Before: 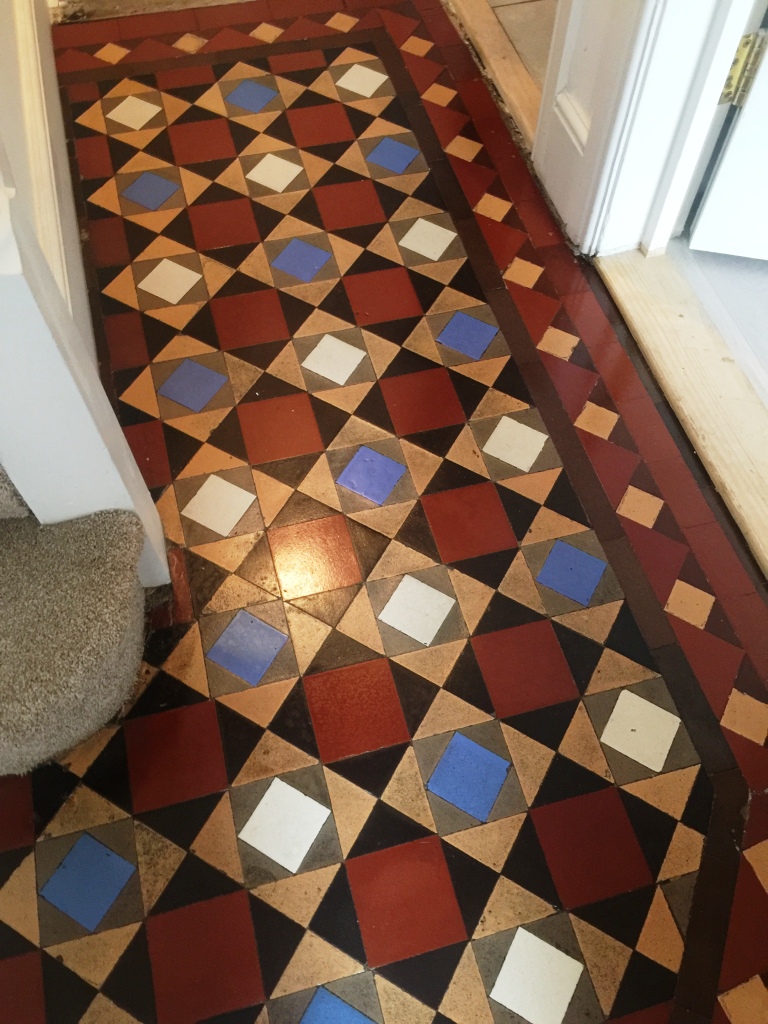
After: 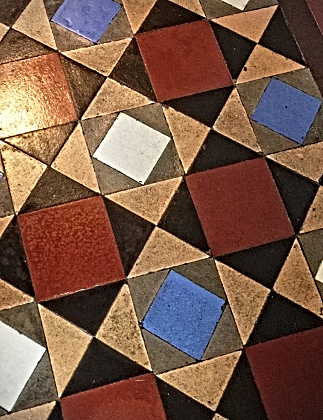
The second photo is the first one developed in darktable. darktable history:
contrast equalizer: octaves 7, y [[0.406, 0.494, 0.589, 0.753, 0.877, 0.999], [0.5 ×6], [0.5 ×6], [0 ×6], [0 ×6]]
crop: left 37.221%, top 45.169%, right 20.63%, bottom 13.777%
vignetting: fall-off start 92.6%, brightness -0.52, saturation -0.51, center (-0.012, 0)
